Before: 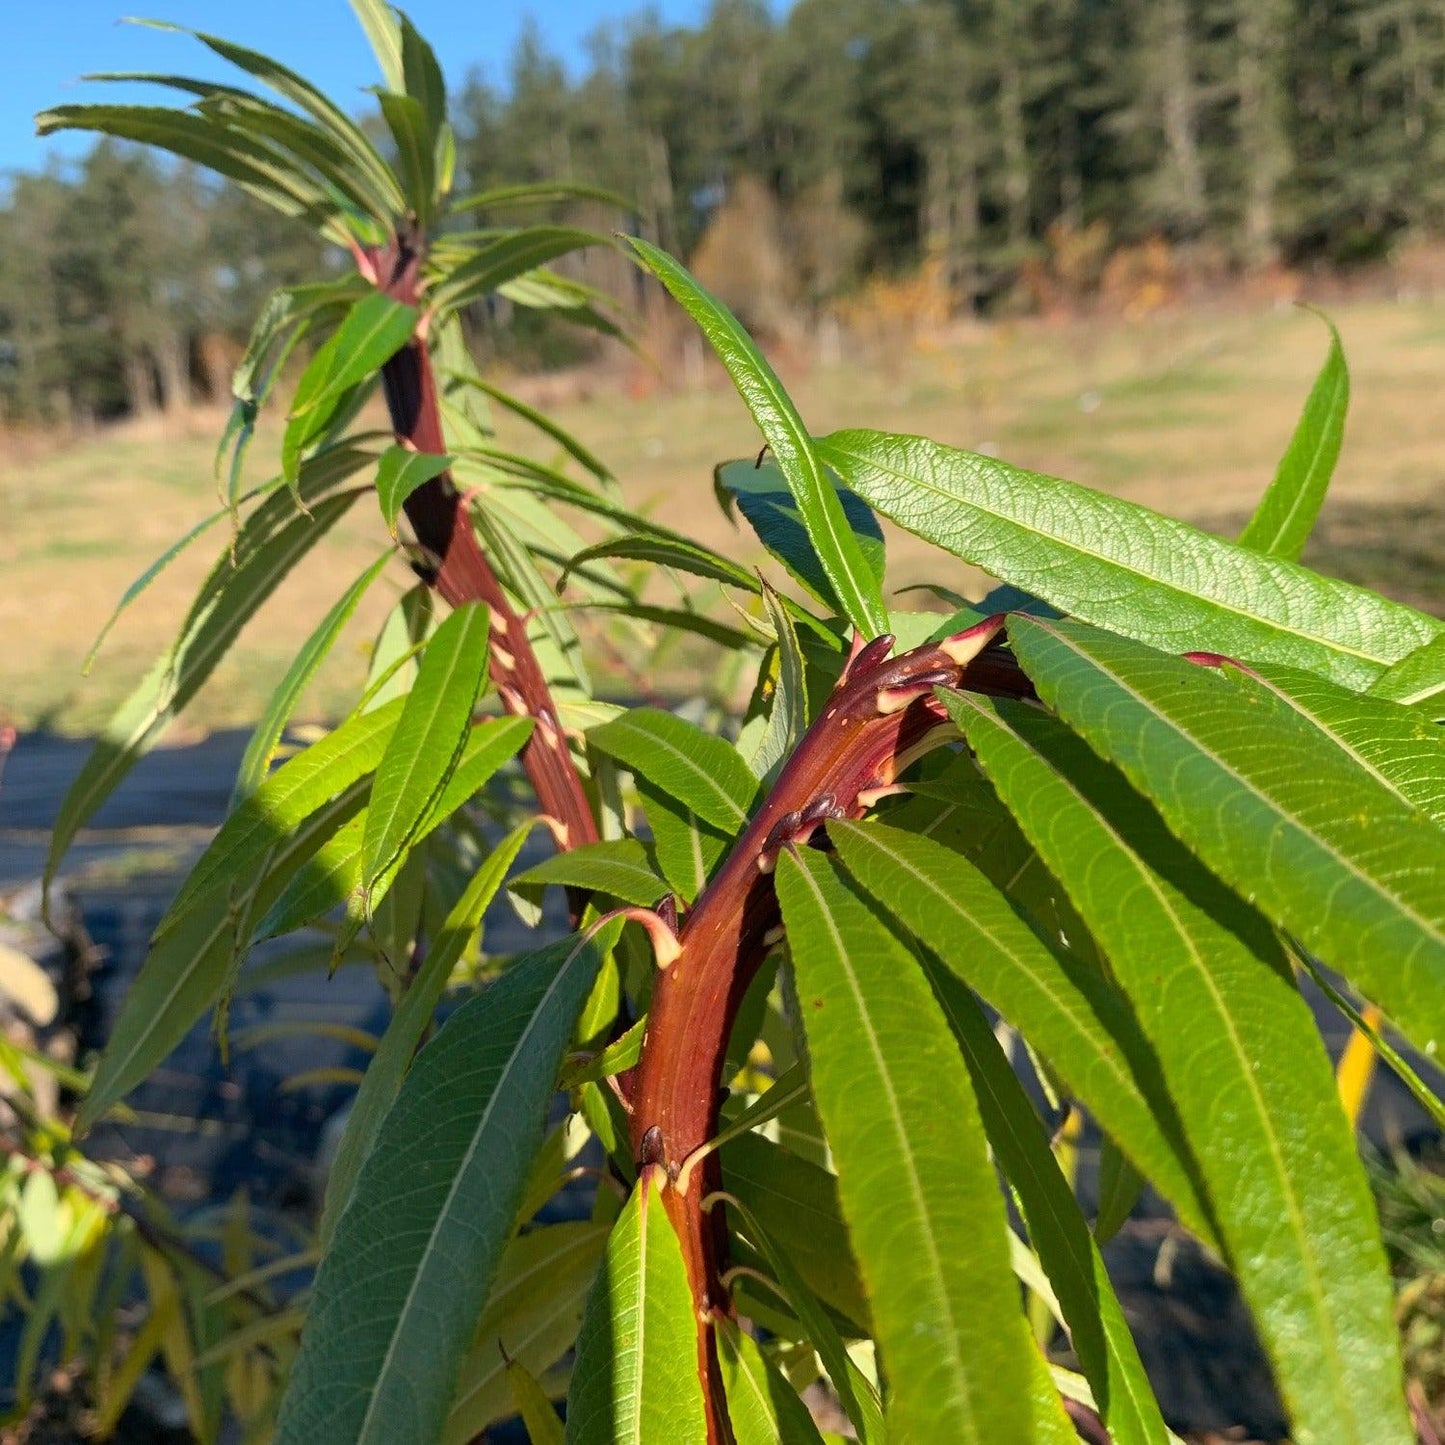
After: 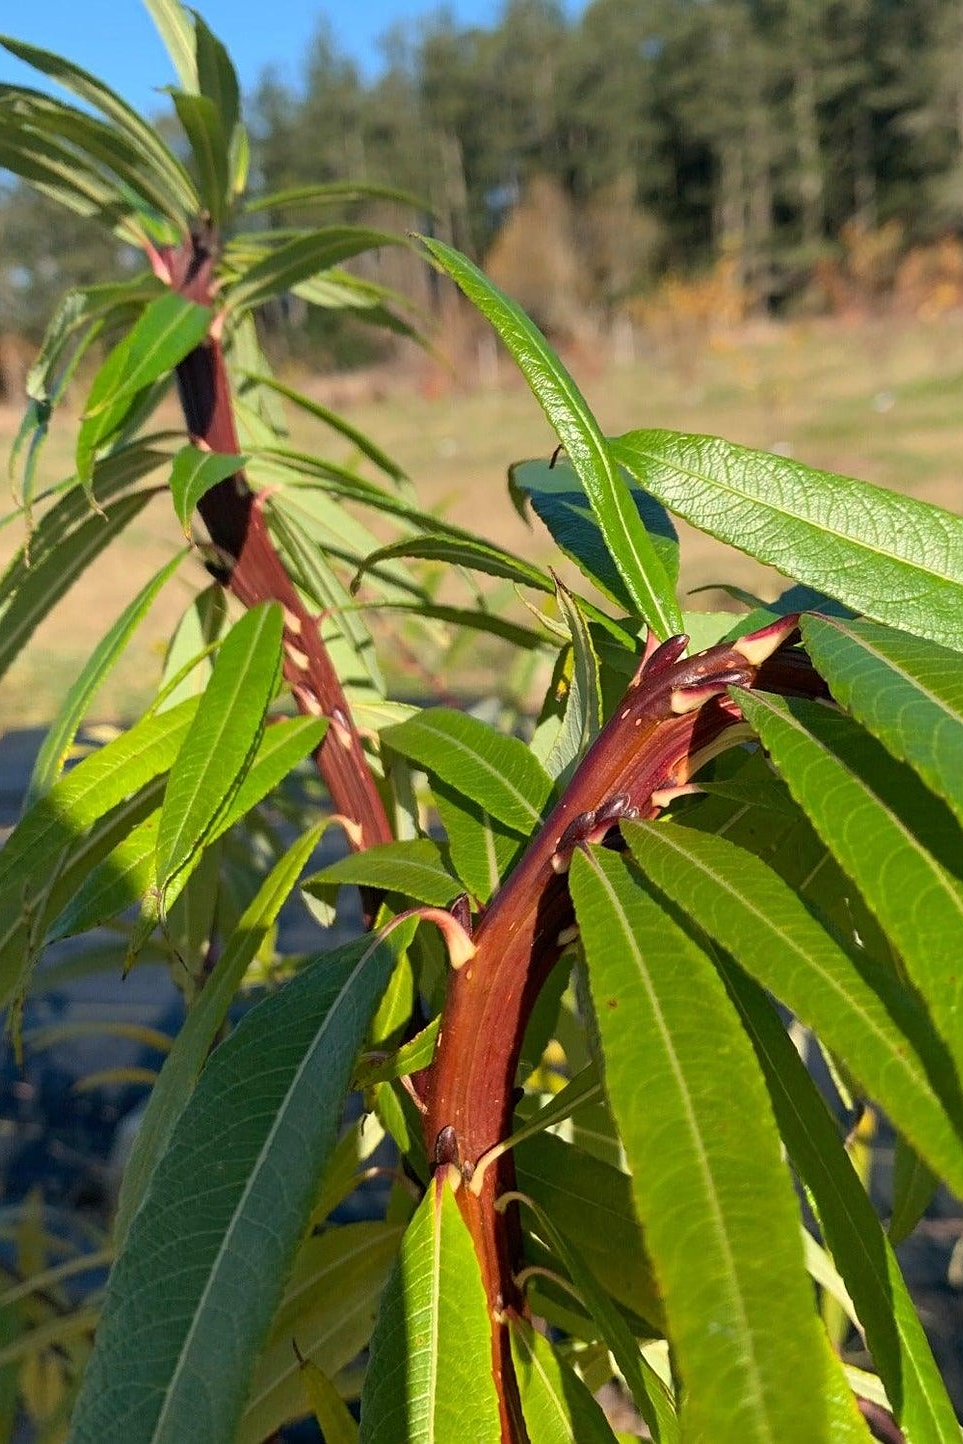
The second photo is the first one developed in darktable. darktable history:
crop and rotate: left 14.292%, right 19.041%
sharpen: amount 0.2
